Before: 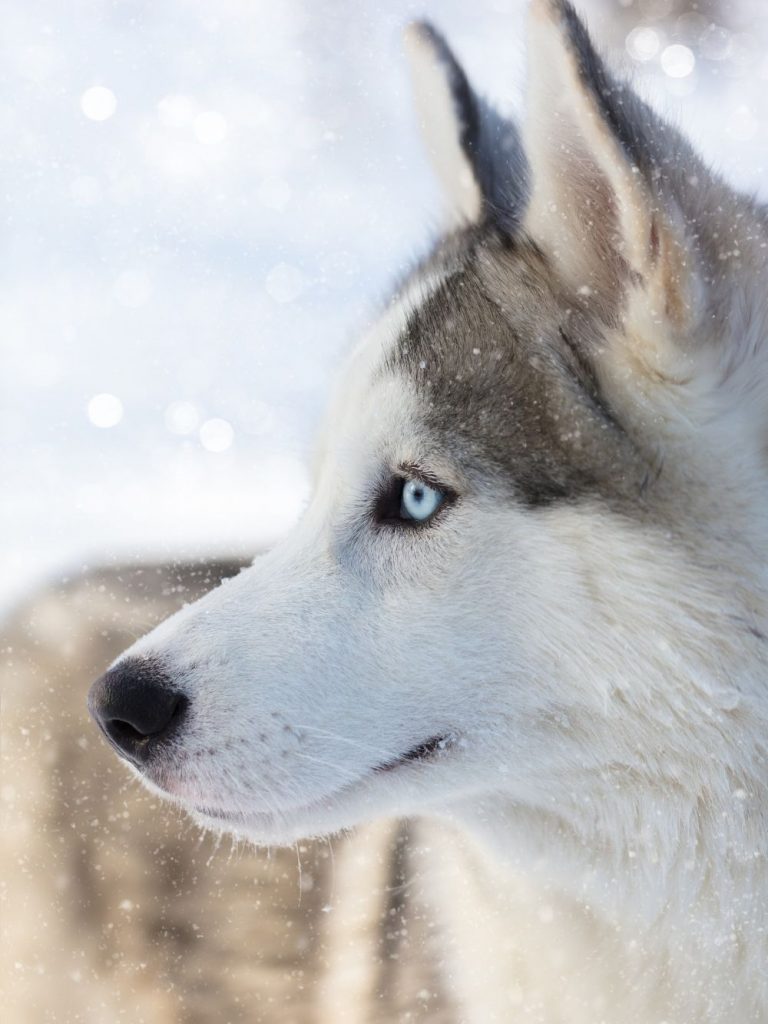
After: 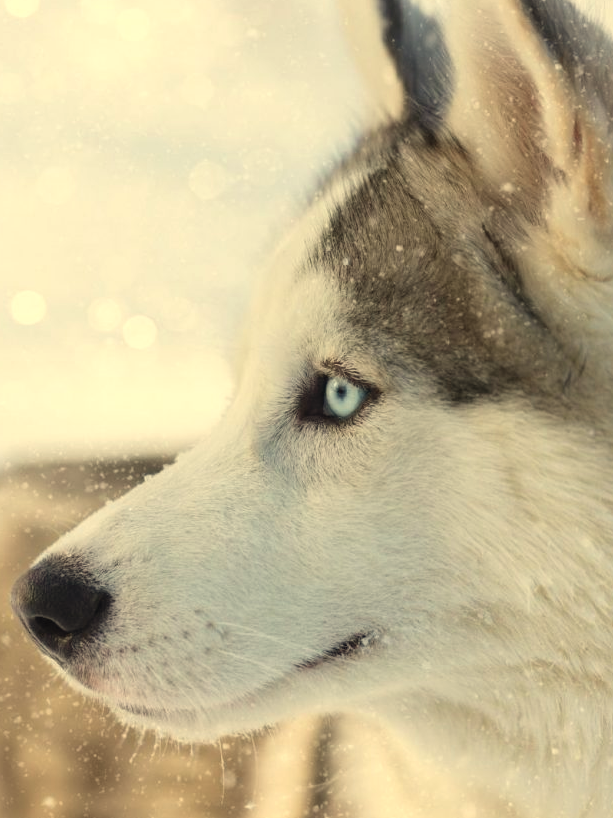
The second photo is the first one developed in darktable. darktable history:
crop and rotate: left 10.071%, top 10.071%, right 10.02%, bottom 10.02%
white balance: red 1.08, blue 0.791
local contrast: detail 110%
